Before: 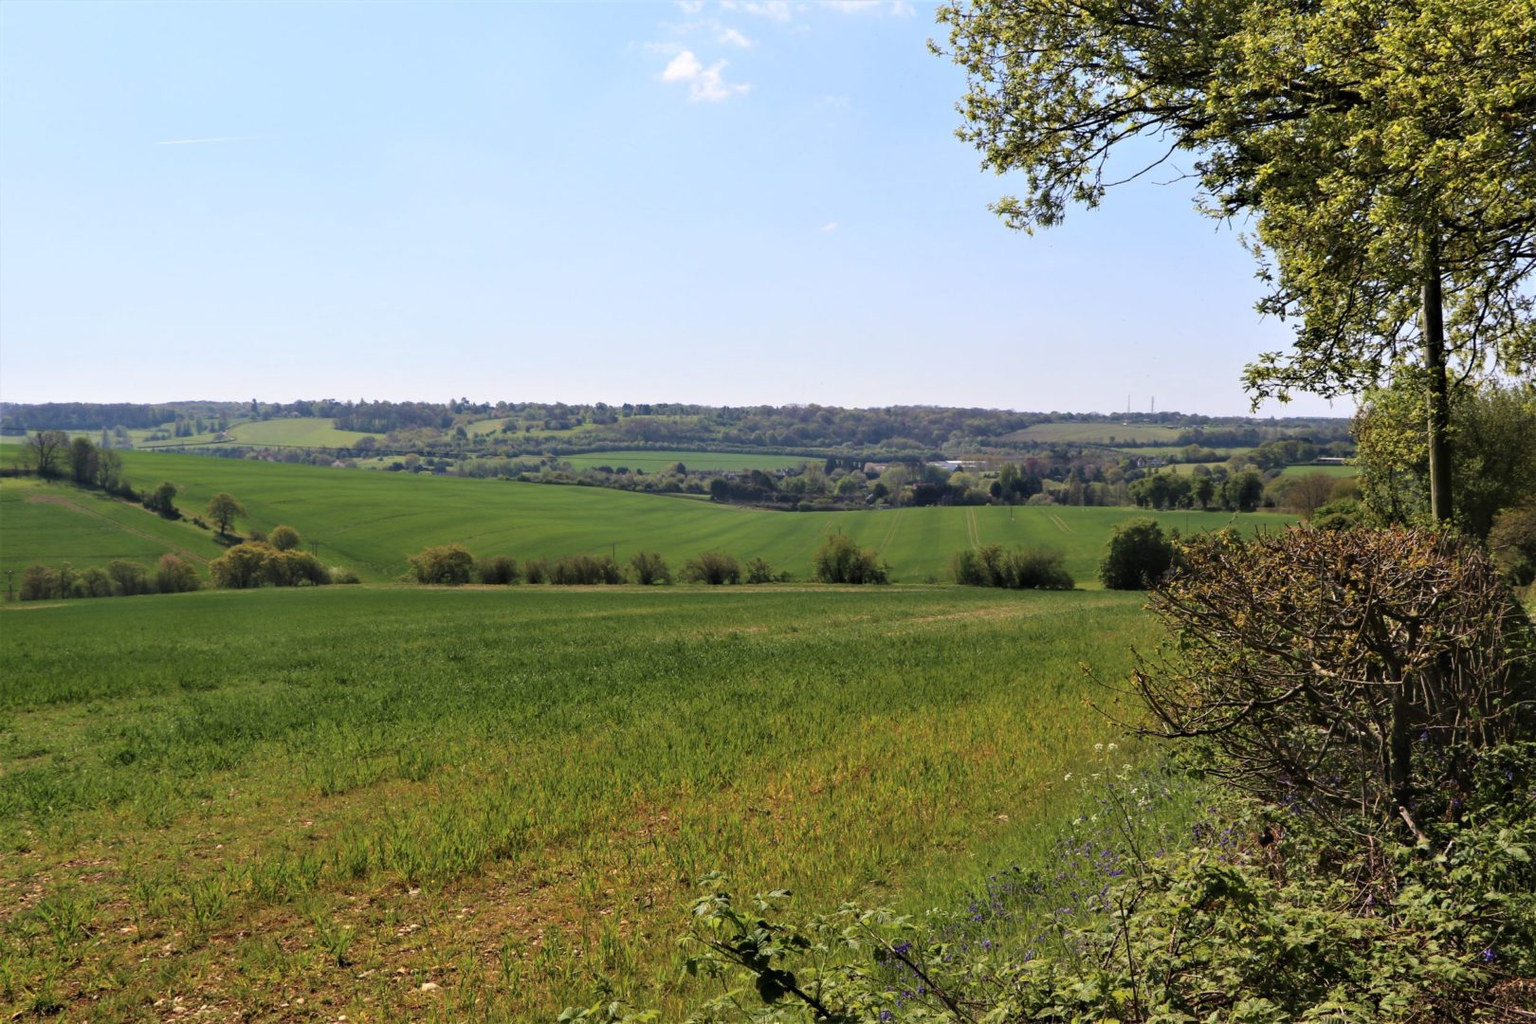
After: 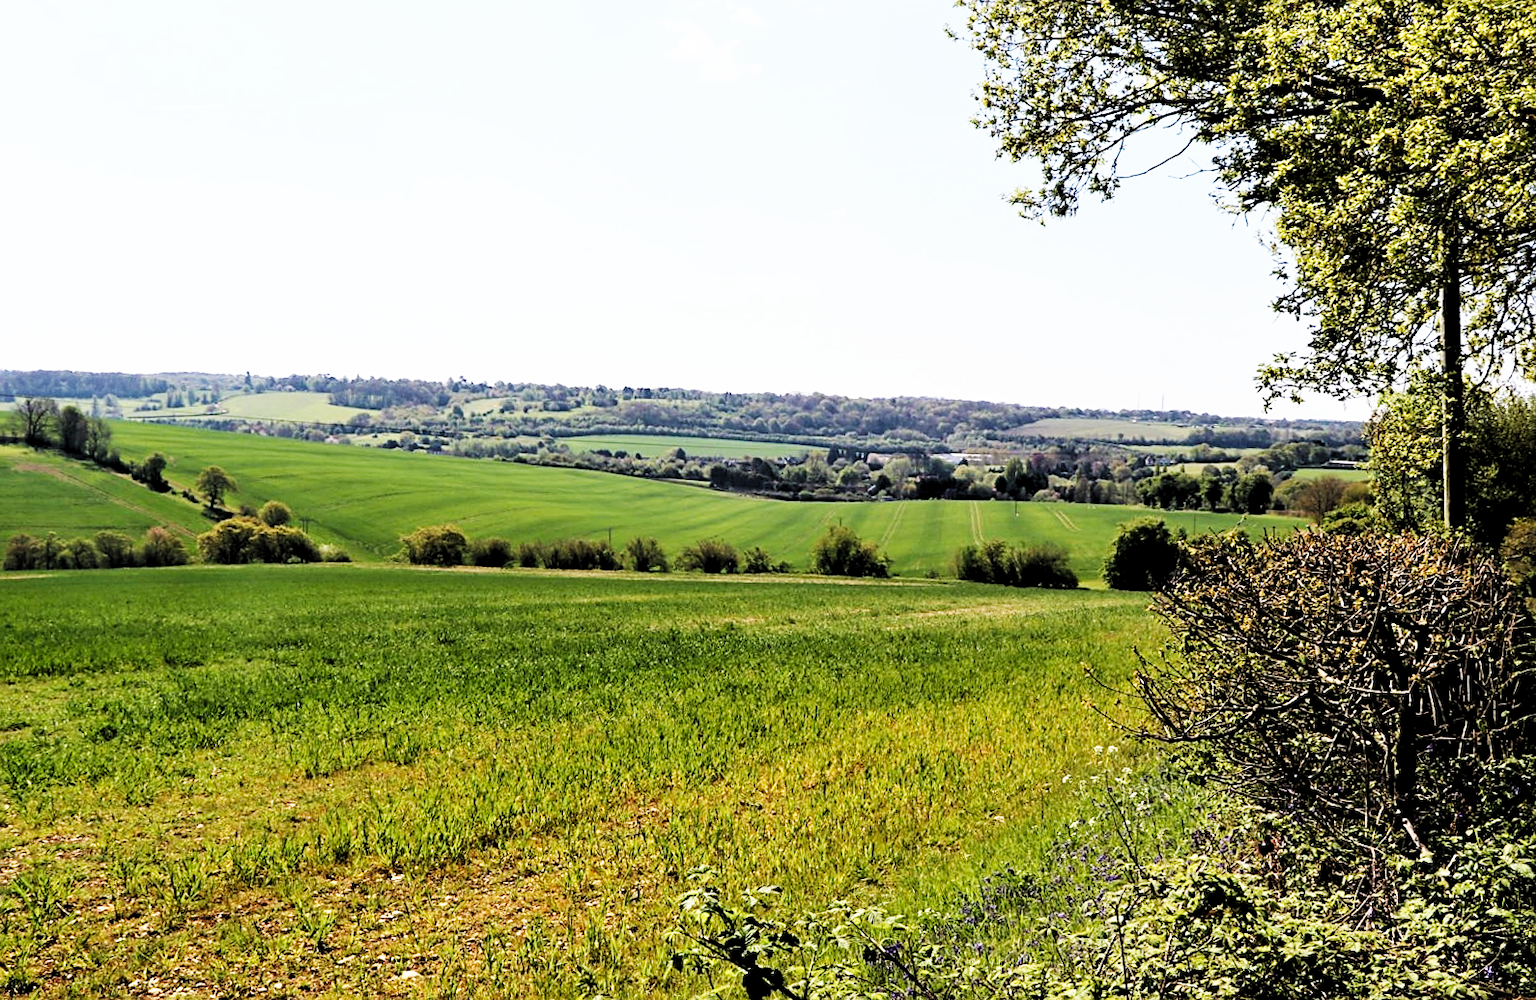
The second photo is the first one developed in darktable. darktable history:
sharpen: on, module defaults
rotate and perspective: rotation 1.57°, crop left 0.018, crop right 0.982, crop top 0.039, crop bottom 0.961
base curve: curves: ch0 [(0, 0) (0.007, 0.004) (0.027, 0.03) (0.046, 0.07) (0.207, 0.54) (0.442, 0.872) (0.673, 0.972) (1, 1)], preserve colors none
levels: levels [0.116, 0.574, 1]
